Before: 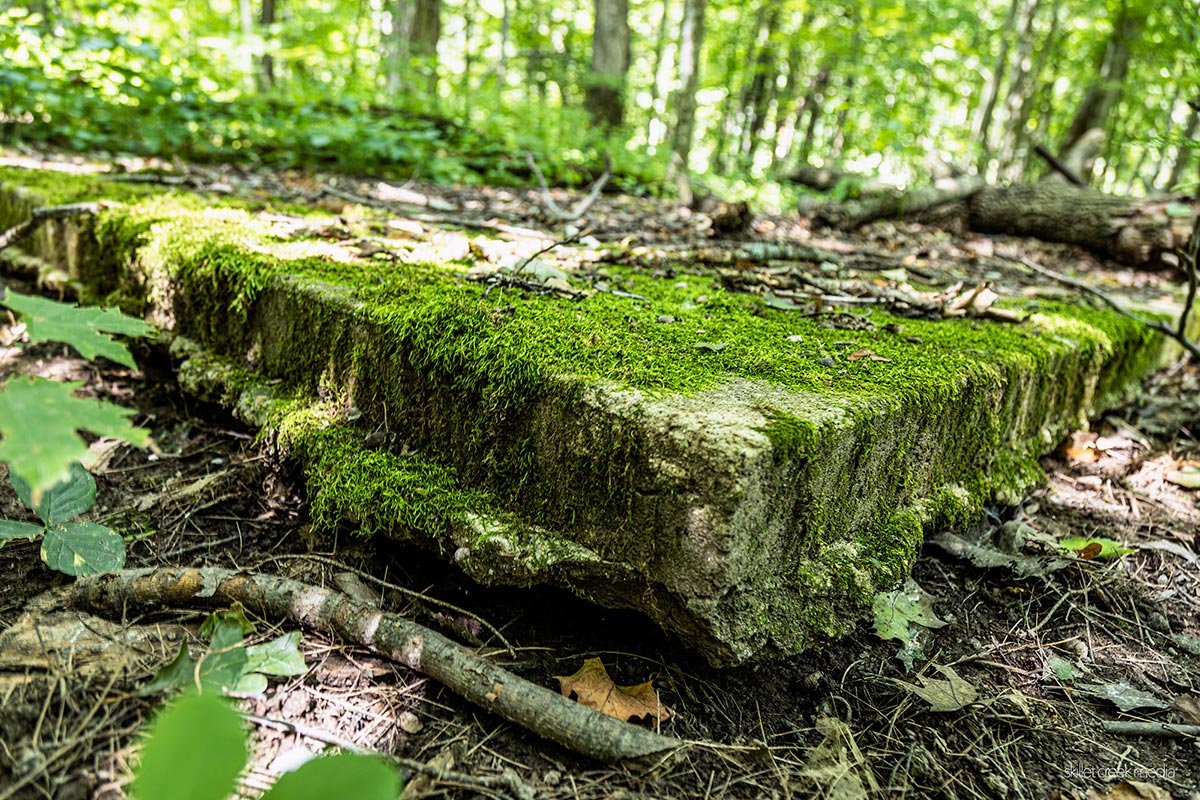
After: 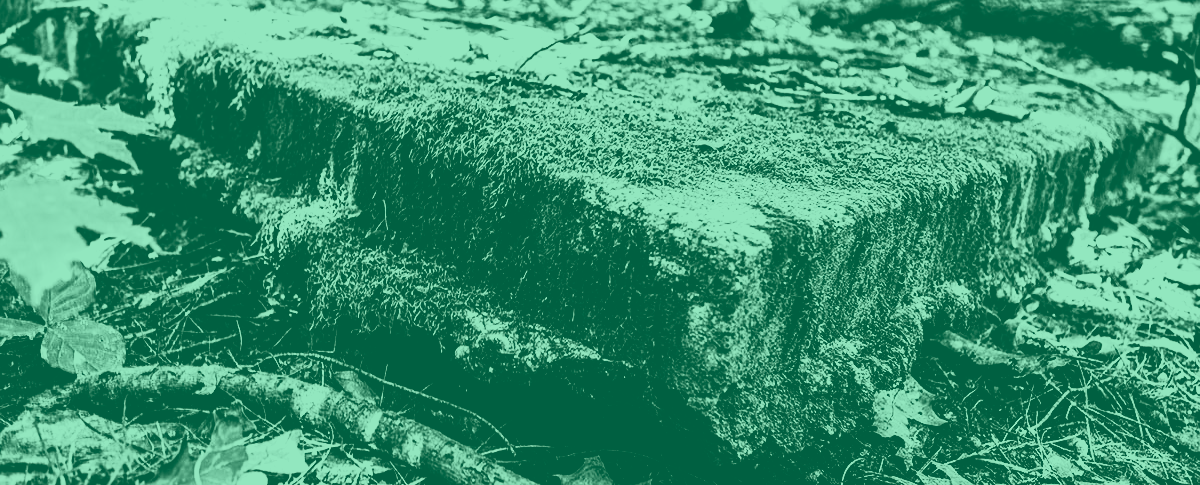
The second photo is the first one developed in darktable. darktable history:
color correction: highlights a* -0.95, highlights b* 4.5, shadows a* 3.55
tone curve: curves: ch0 [(0, 0) (0.042, 0.01) (0.223, 0.123) (0.59, 0.574) (0.802, 0.868) (1, 1)], color space Lab, linked channels, preserve colors none
crop and rotate: top 25.357%, bottom 13.942%
colorize: hue 147.6°, saturation 65%, lightness 21.64%
tone equalizer: -8 EV -0.75 EV, -7 EV -0.7 EV, -6 EV -0.6 EV, -5 EV -0.4 EV, -3 EV 0.4 EV, -2 EV 0.6 EV, -1 EV 0.7 EV, +0 EV 0.75 EV, edges refinement/feathering 500, mask exposure compensation -1.57 EV, preserve details no
filmic rgb: black relative exposure -8.2 EV, white relative exposure 2.2 EV, threshold 3 EV, hardness 7.11, latitude 75%, contrast 1.325, highlights saturation mix -2%, shadows ↔ highlights balance 30%, preserve chrominance RGB euclidean norm, color science v5 (2021), contrast in shadows safe, contrast in highlights safe, enable highlight reconstruction true
